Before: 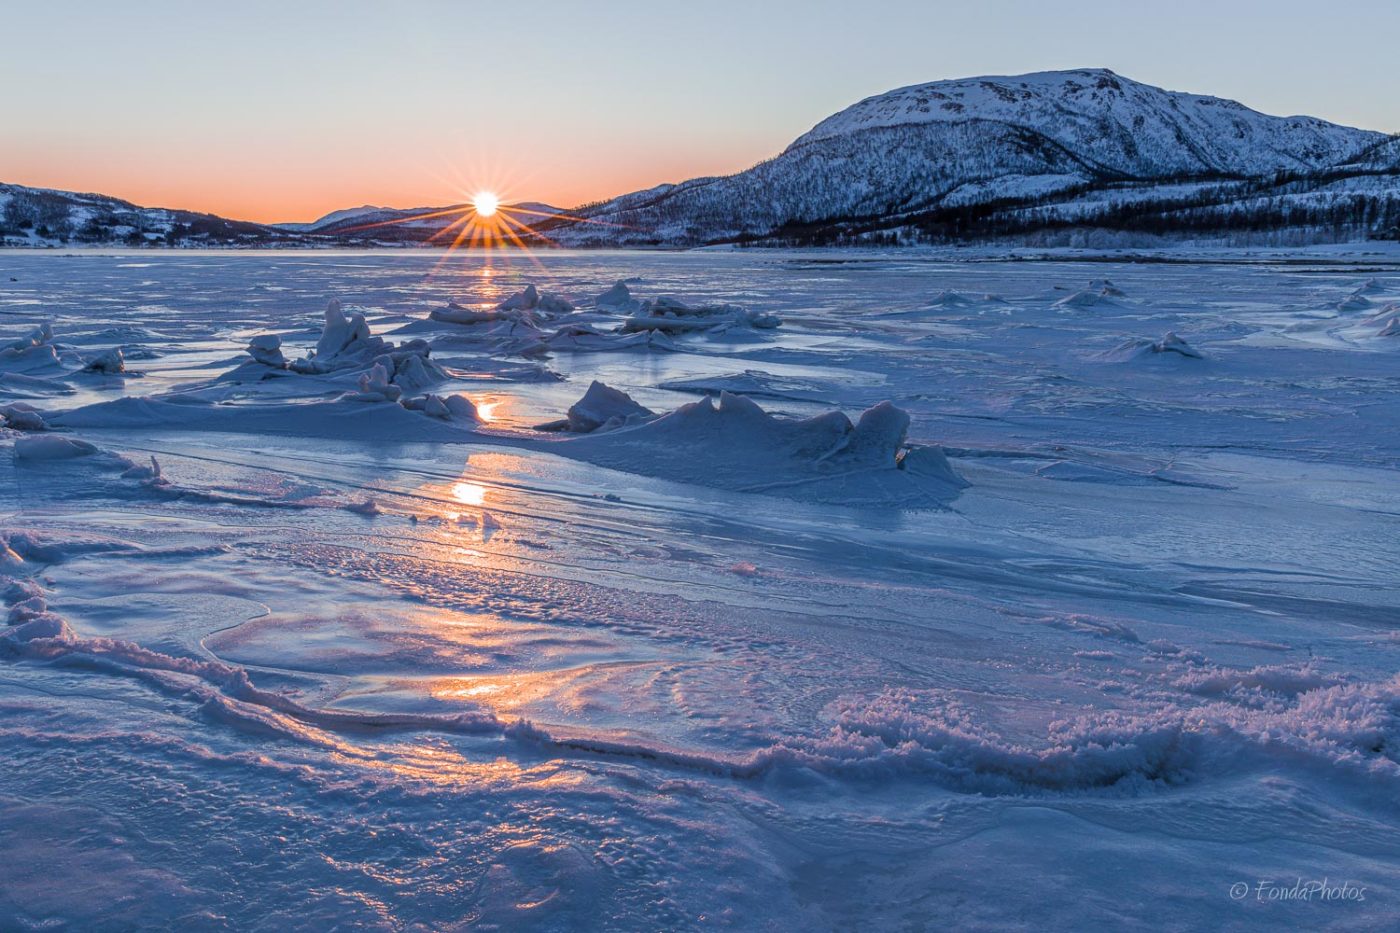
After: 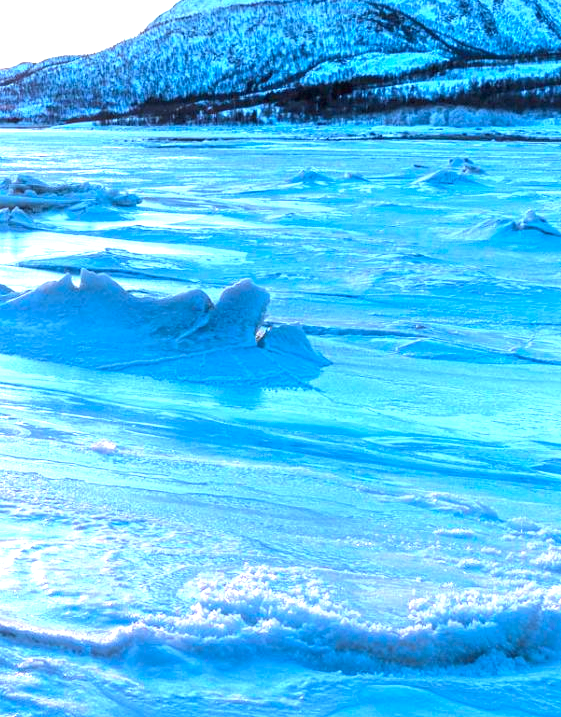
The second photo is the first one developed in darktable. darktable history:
exposure: black level correction 0, exposure 2.126 EV, compensate highlight preservation false
crop: left 45.73%, top 13.122%, right 14.151%, bottom 9.969%
color correction: highlights a* -11.5, highlights b* -15.72
